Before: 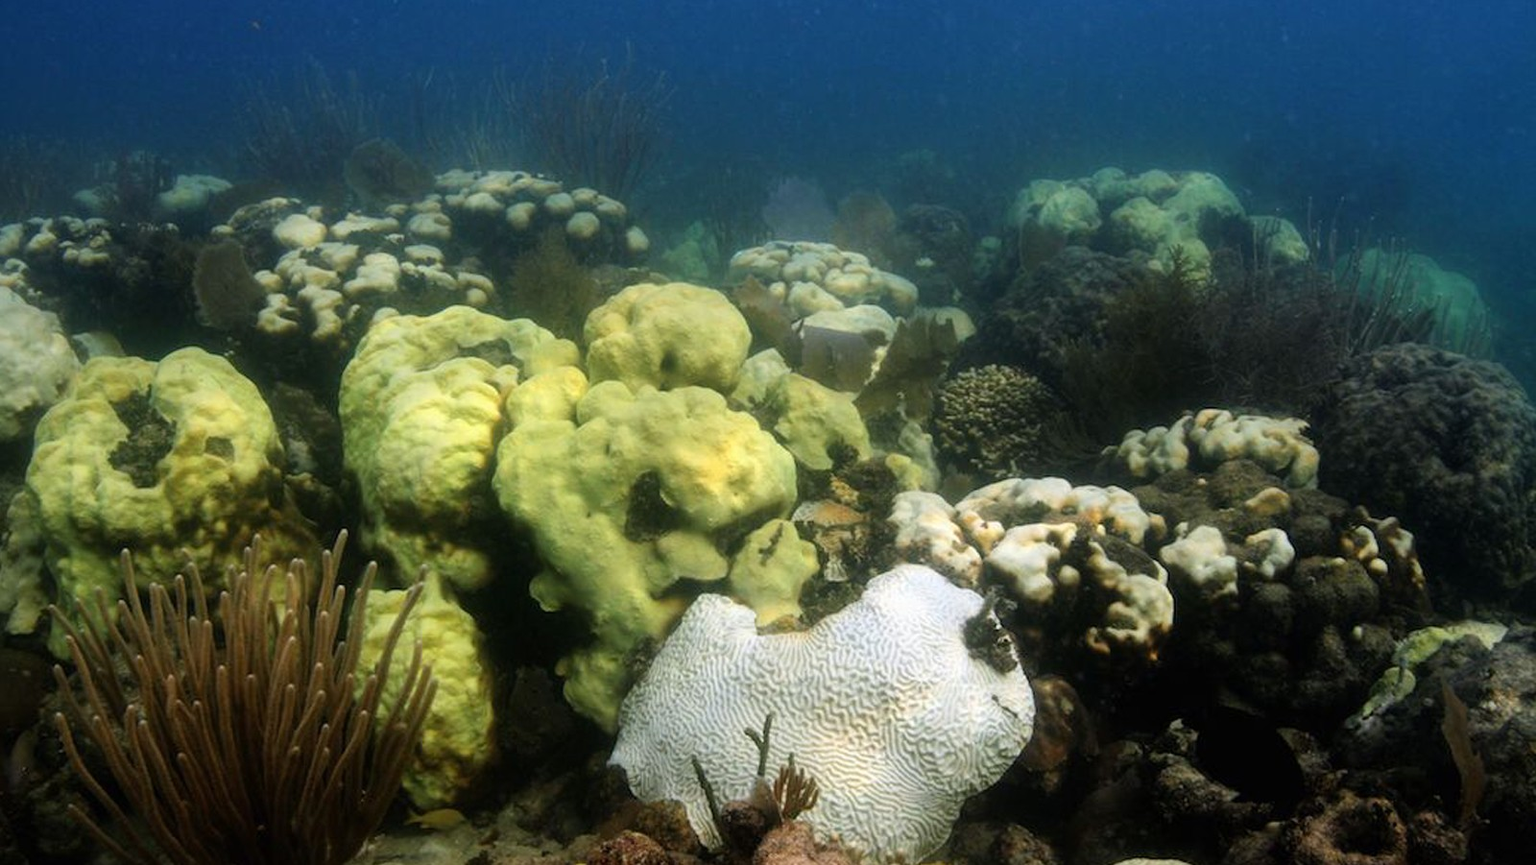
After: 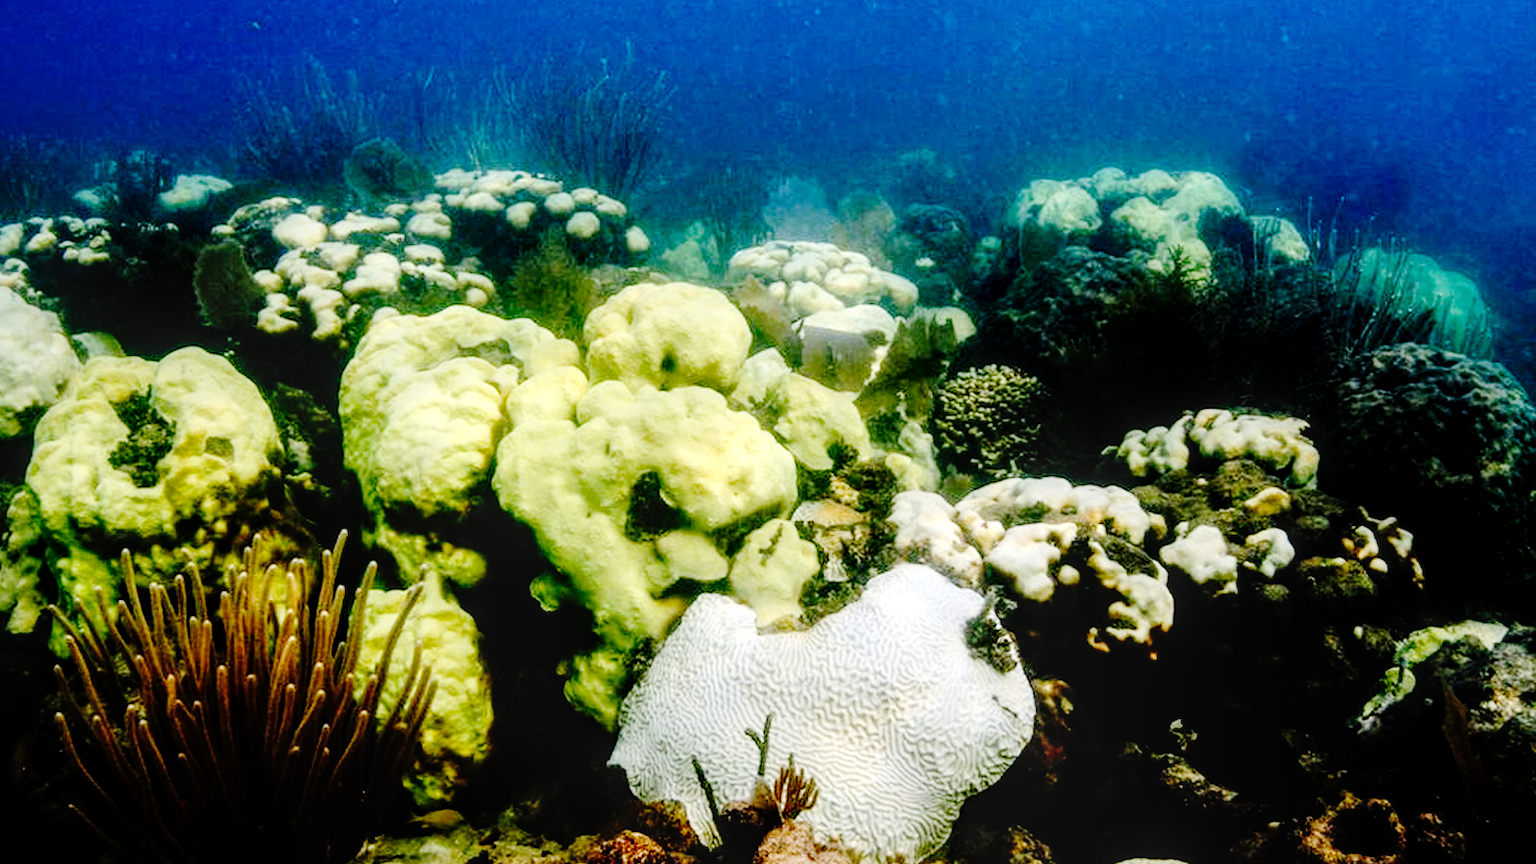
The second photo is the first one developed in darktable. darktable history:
exposure: black level correction 0.005, exposure 0.281 EV, compensate highlight preservation false
local contrast: detail 130%
base curve: curves: ch0 [(0, 0) (0.036, 0.01) (0.123, 0.254) (0.258, 0.504) (0.507, 0.748) (1, 1)], preserve colors none
contrast brightness saturation: contrast 0.048
